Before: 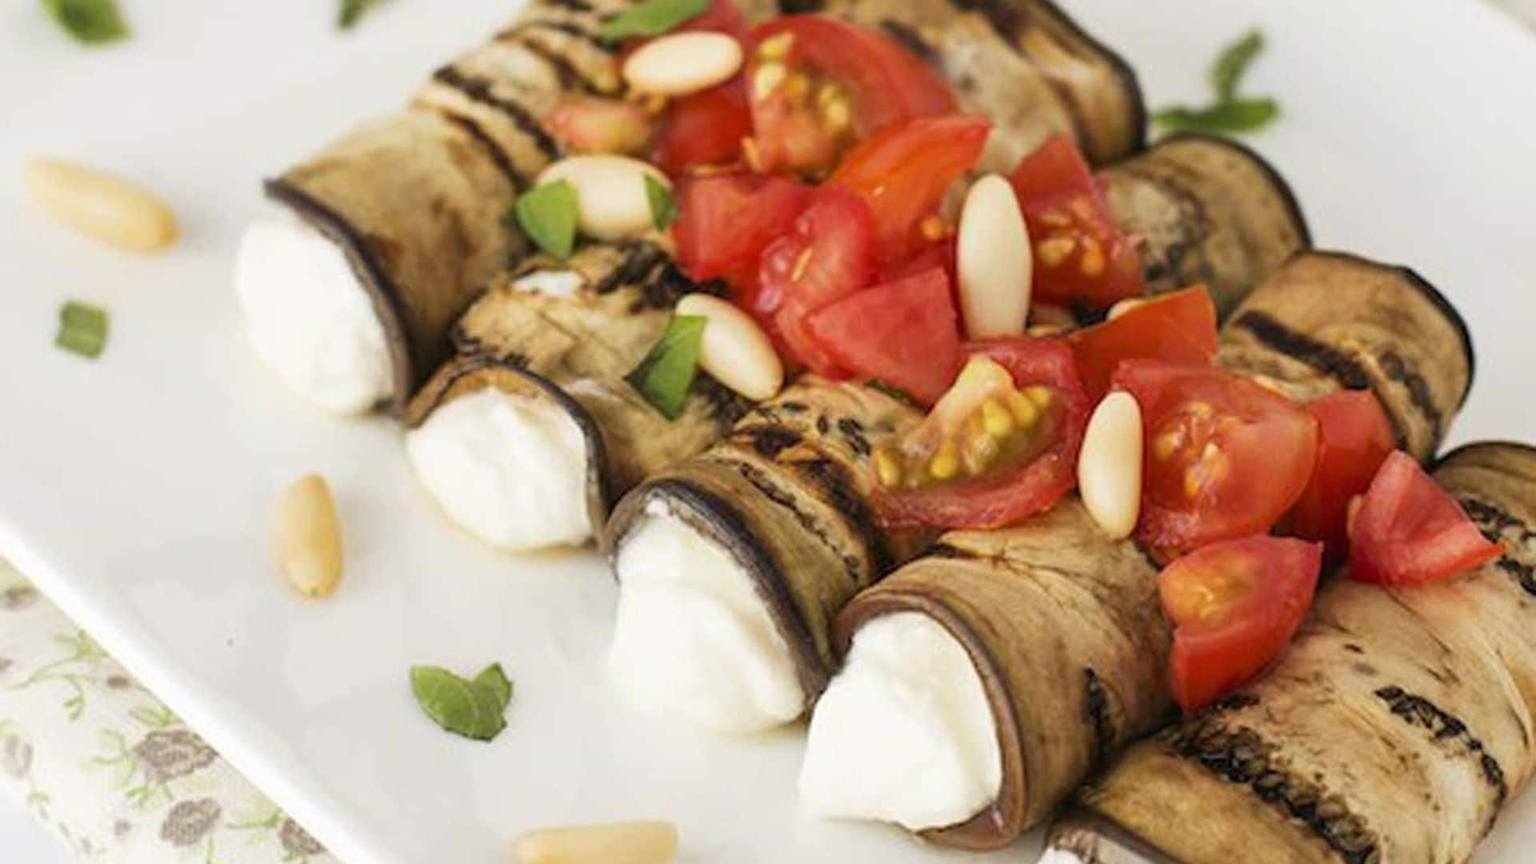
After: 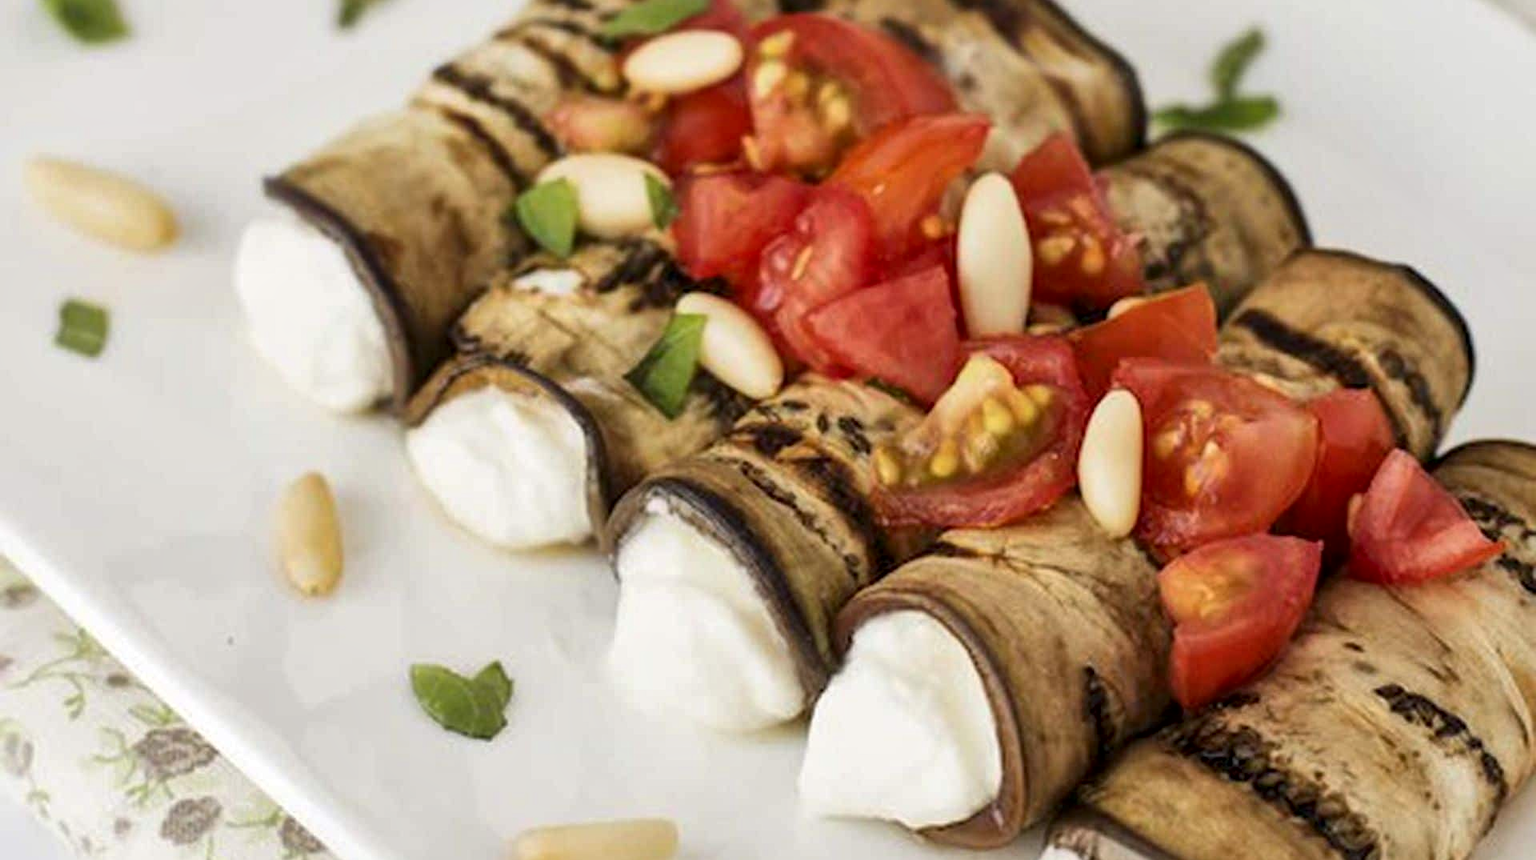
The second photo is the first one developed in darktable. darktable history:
tone equalizer: luminance estimator HSV value / RGB max
crop: top 0.204%, bottom 0.13%
exposure: exposure -0.149 EV, compensate highlight preservation false
local contrast: mode bilateral grid, contrast 19, coarseness 51, detail 149%, midtone range 0.2
